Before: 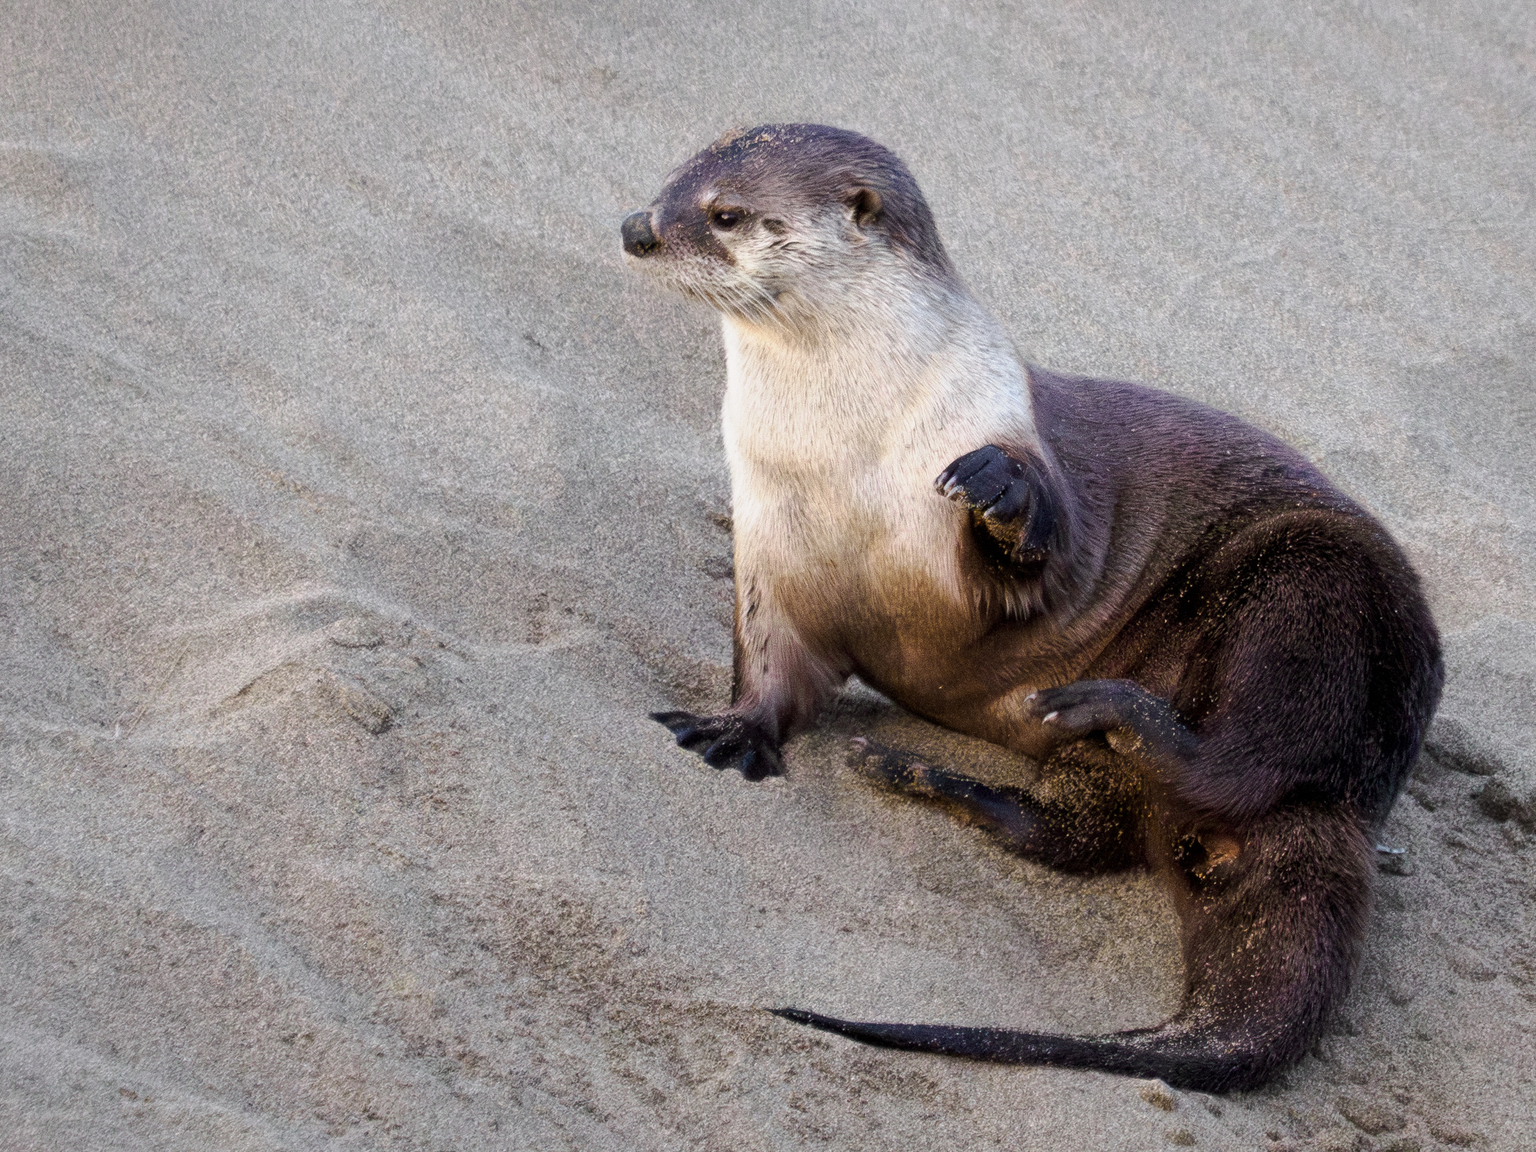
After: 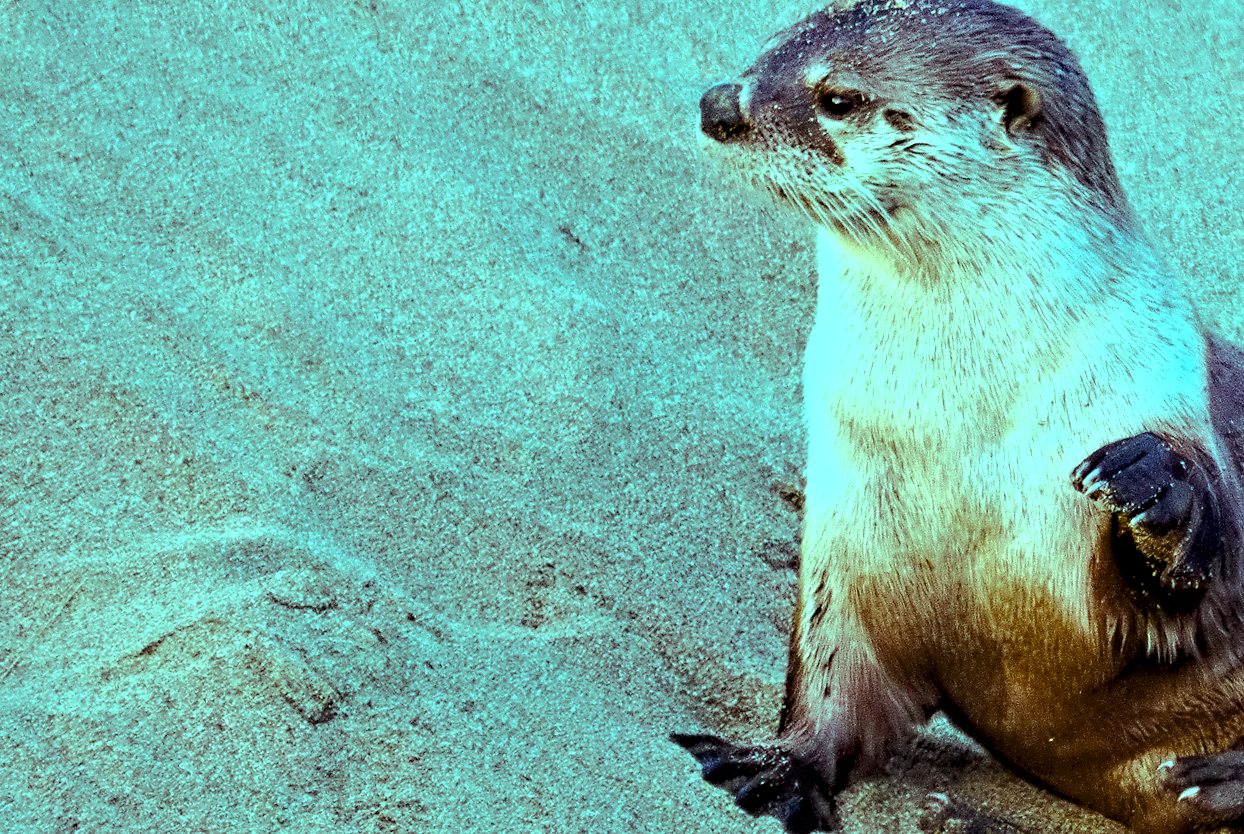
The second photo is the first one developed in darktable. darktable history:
color balance rgb: highlights gain › chroma 7.435%, highlights gain › hue 181.56°, perceptual saturation grading › global saturation 30.112%, perceptual brilliance grading › global brilliance 18.322%, saturation formula JzAzBz (2021)
crop and rotate: angle -6.01°, left 2.219%, top 6.763%, right 27.219%, bottom 30.167%
contrast equalizer: octaves 7, y [[0.5, 0.542, 0.583, 0.625, 0.667, 0.708], [0.5 ×6], [0.5 ×6], [0, 0.033, 0.067, 0.1, 0.133, 0.167], [0, 0.05, 0.1, 0.15, 0.2, 0.25]]
haze removal: compatibility mode true, adaptive false
